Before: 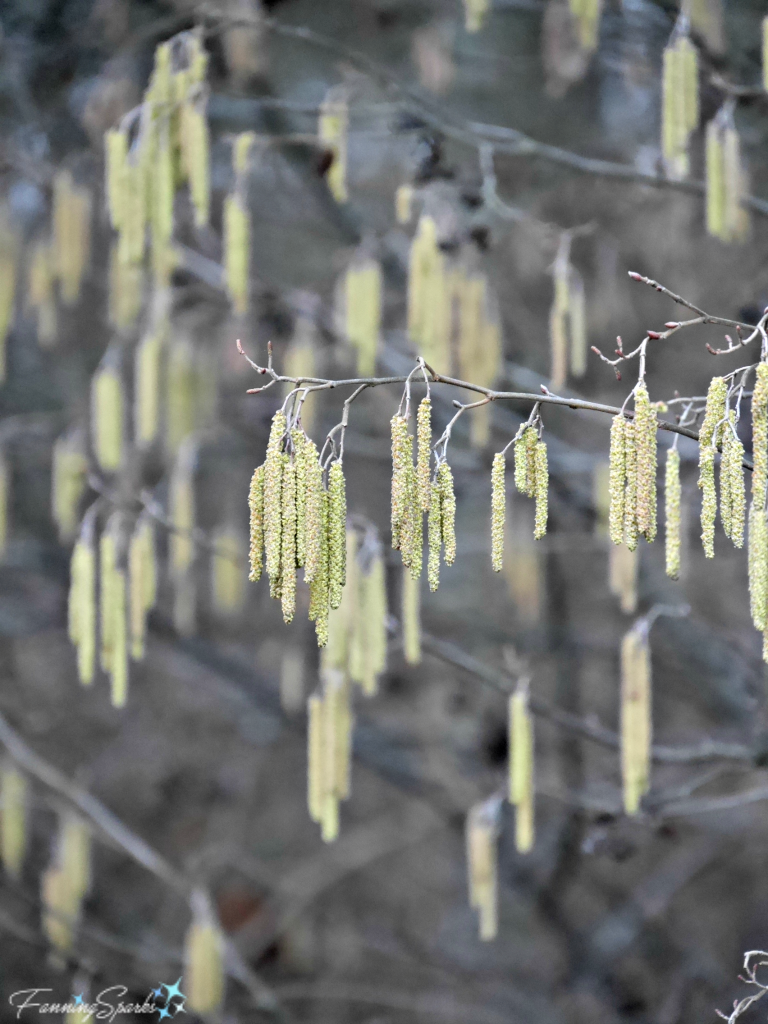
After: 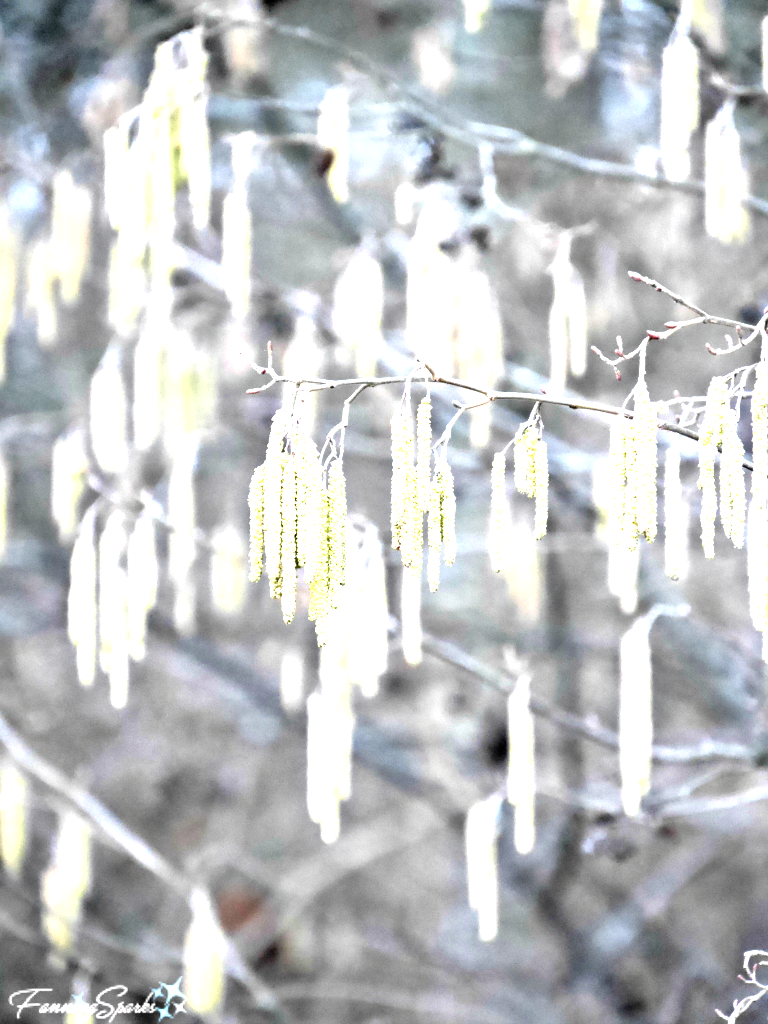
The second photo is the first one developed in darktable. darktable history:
exposure: black level correction 0, exposure 1.195 EV, compensate highlight preservation false
tone equalizer: -8 EV -0.789 EV, -7 EV -0.687 EV, -6 EV -0.623 EV, -5 EV -0.408 EV, -3 EV 0.37 EV, -2 EV 0.6 EV, -1 EV 0.69 EV, +0 EV 0.736 EV
local contrast: mode bilateral grid, contrast 20, coarseness 50, detail 119%, midtone range 0.2
